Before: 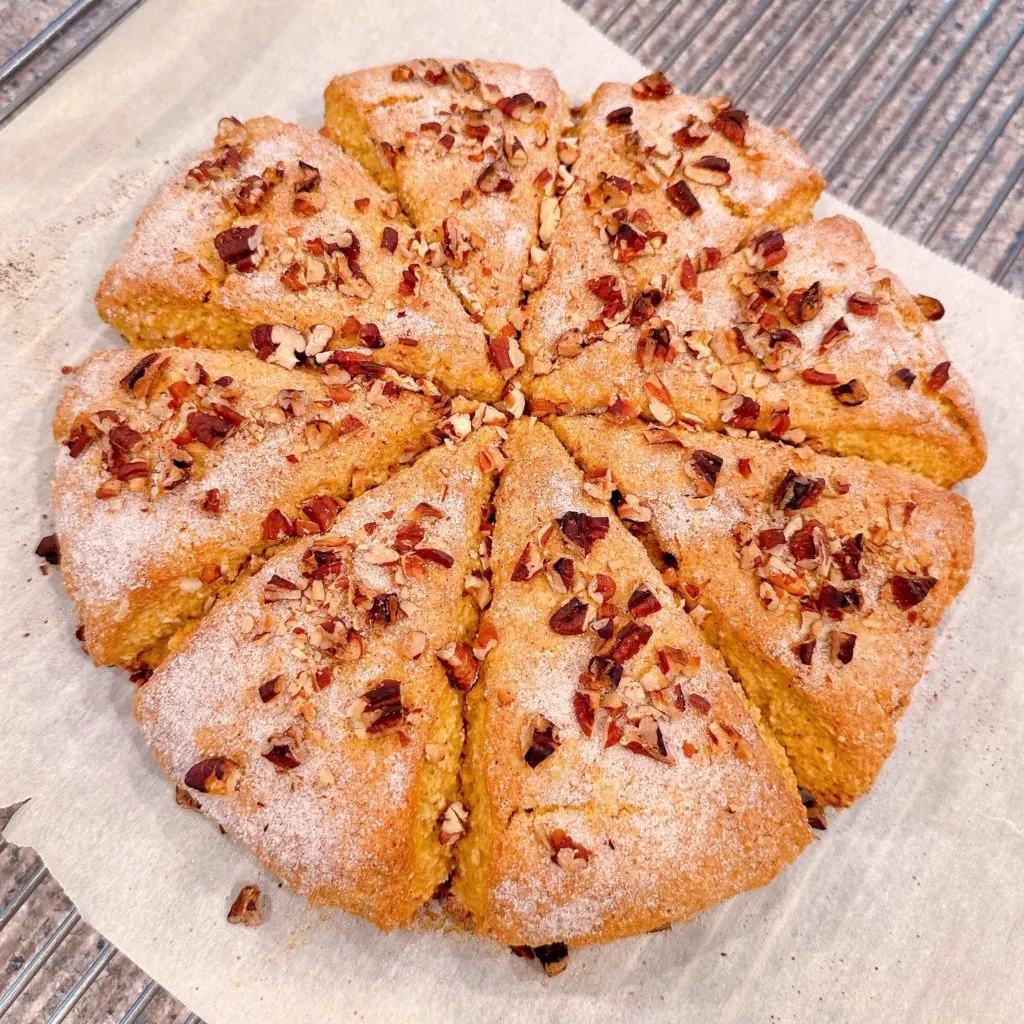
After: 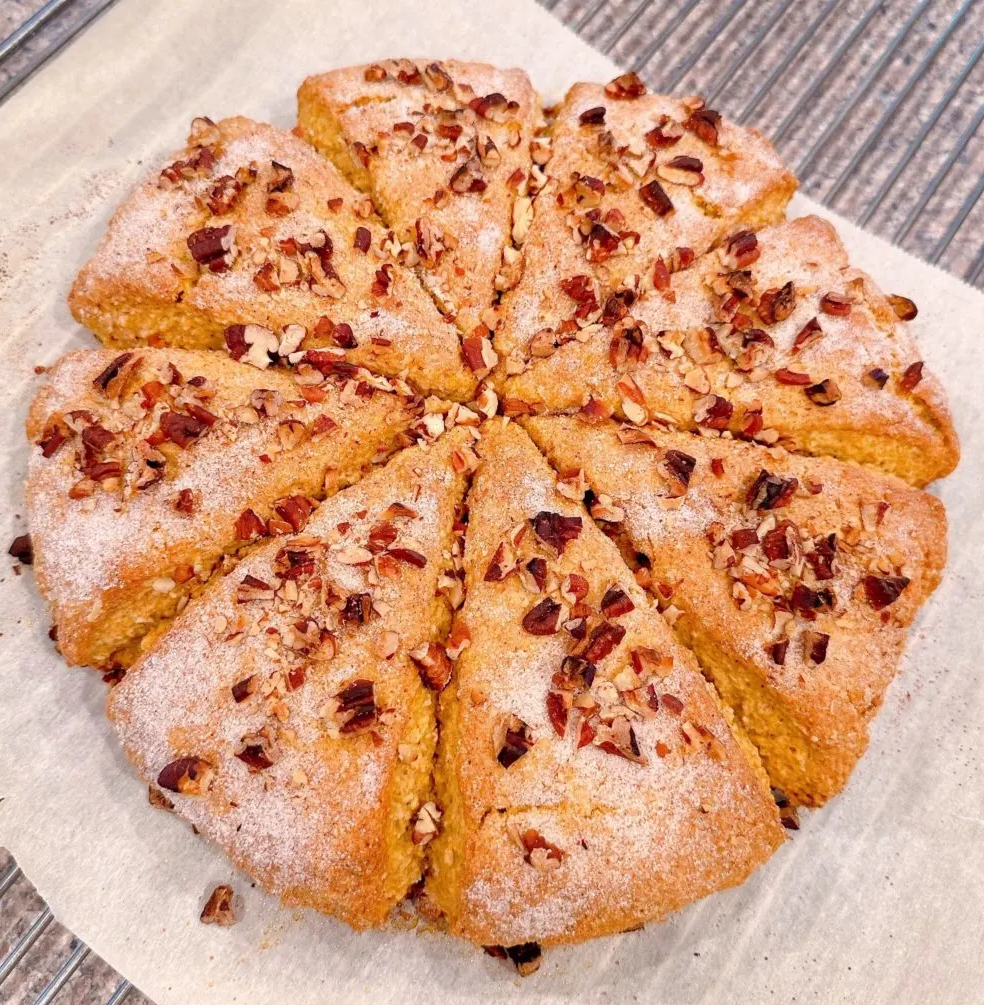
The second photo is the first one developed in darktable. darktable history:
crop and rotate: left 2.705%, right 1.115%, bottom 1.818%
